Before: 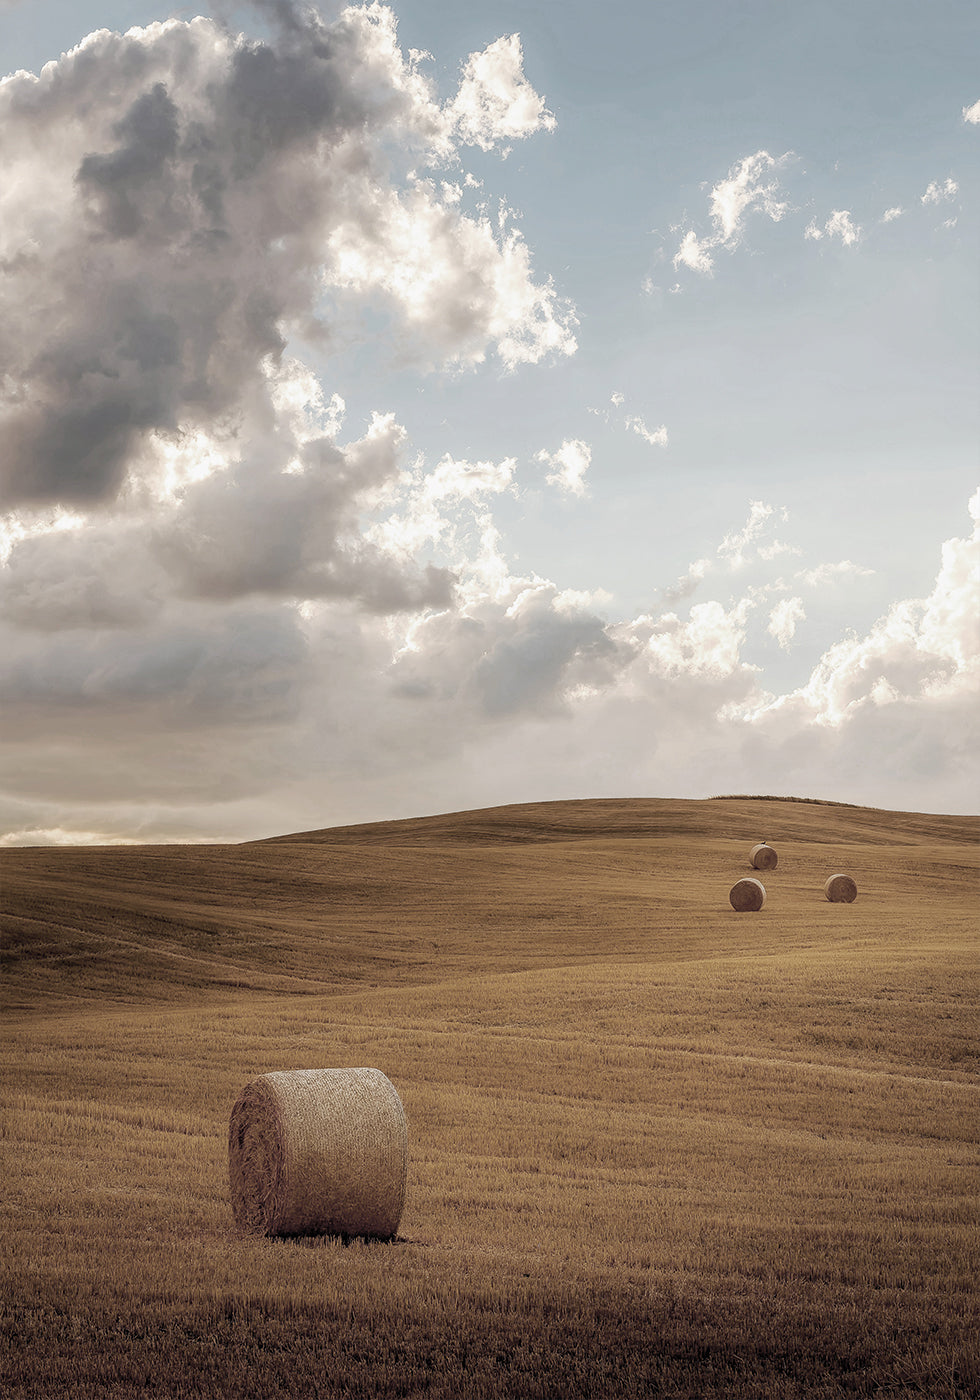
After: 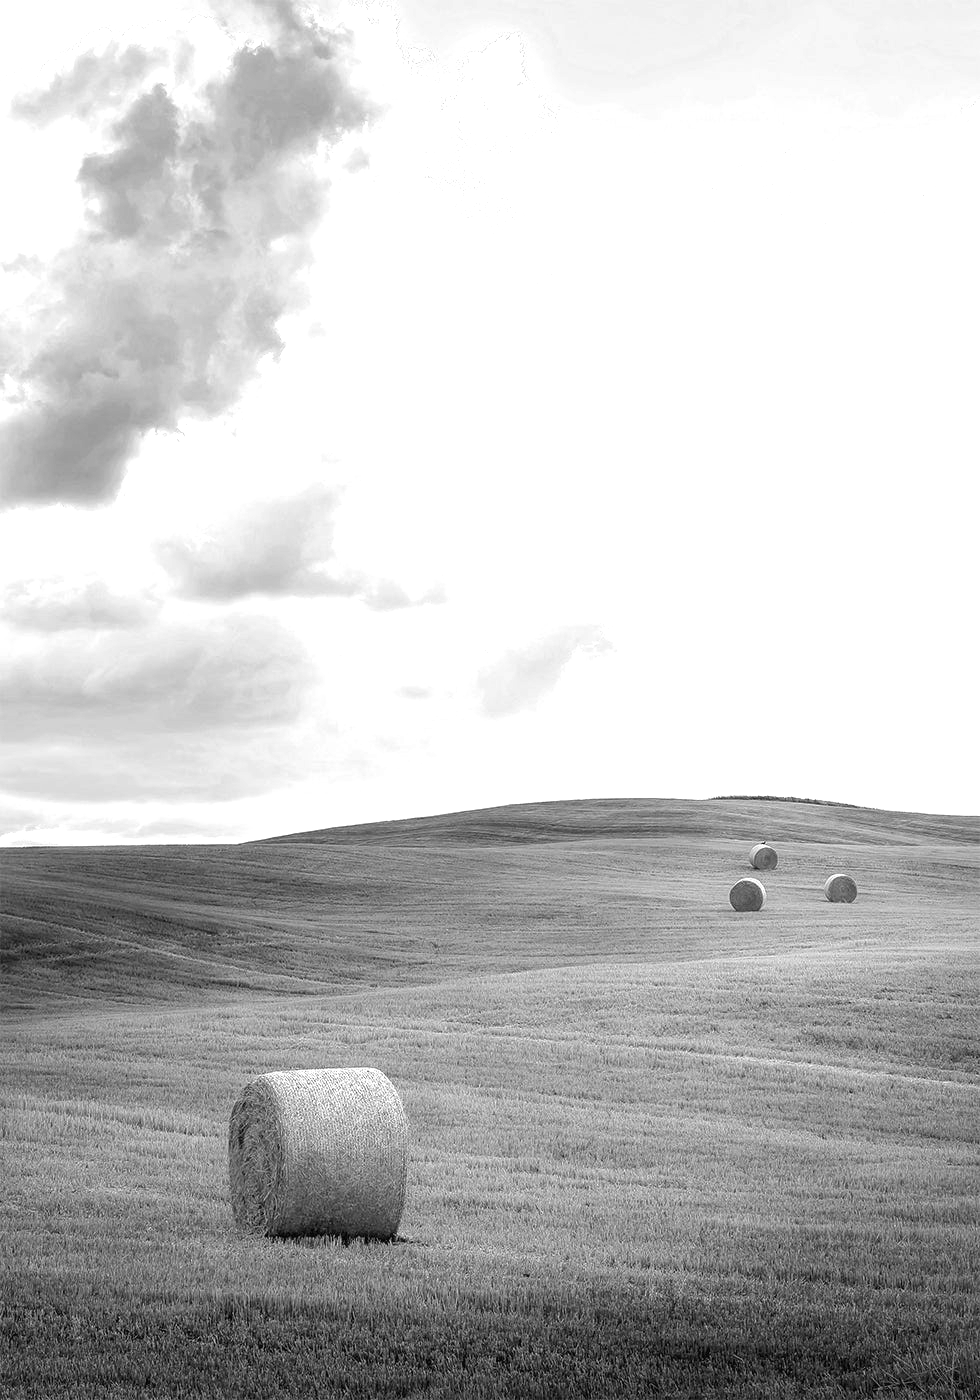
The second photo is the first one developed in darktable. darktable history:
exposure: black level correction 0, exposure 1.4 EV, compensate highlight preservation false
color calibration: output gray [0.22, 0.42, 0.37, 0], gray › normalize channels true, illuminant same as pipeline (D50), adaptation XYZ, x 0.346, y 0.359, gamut compression 0
